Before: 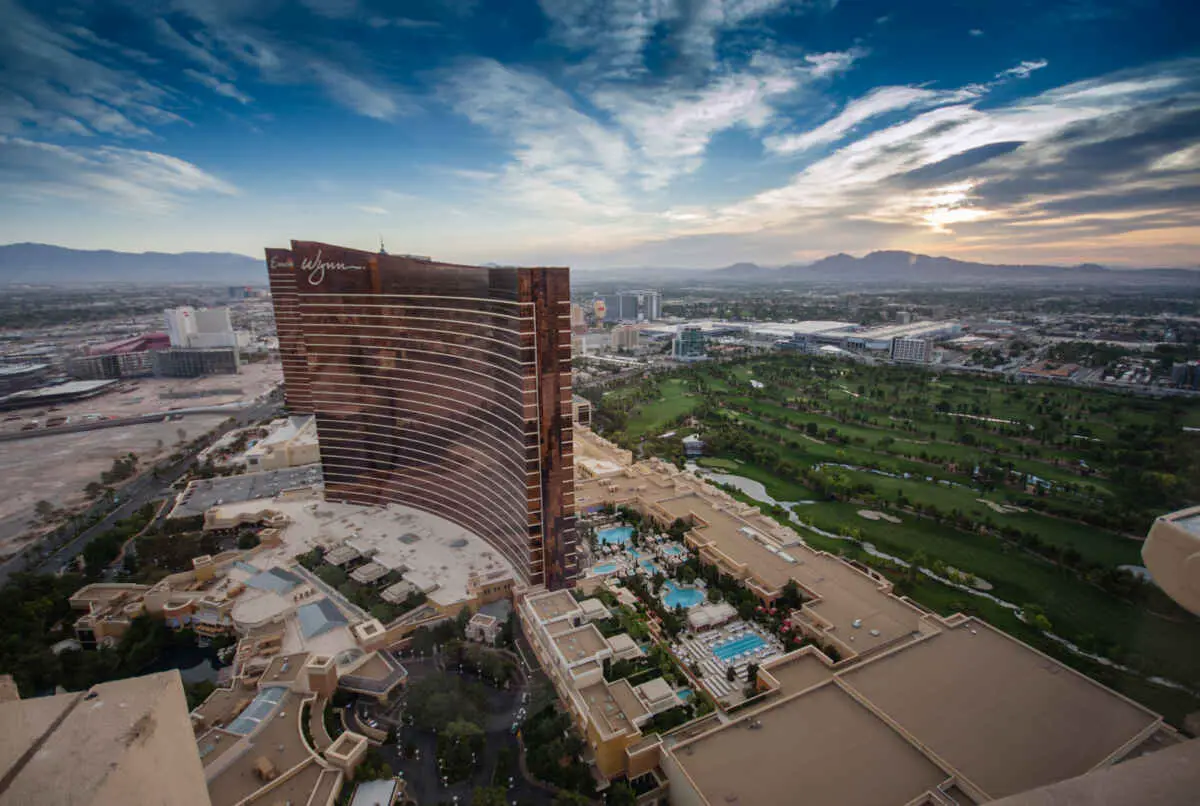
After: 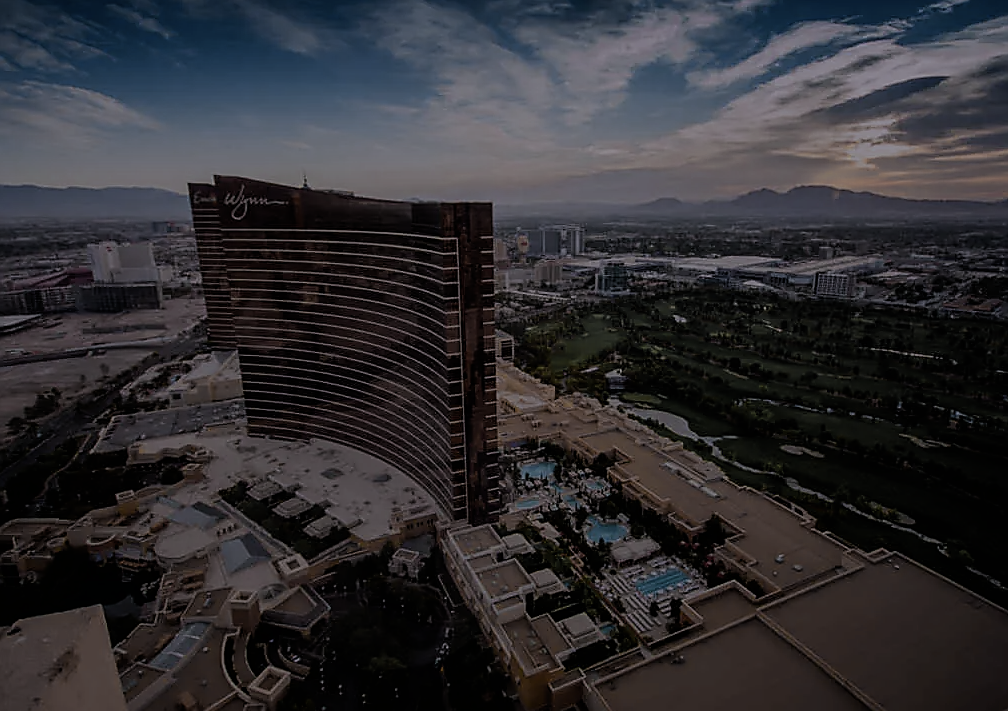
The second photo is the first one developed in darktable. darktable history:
crop: left 6.446%, top 8.188%, right 9.538%, bottom 3.548%
filmic rgb: black relative exposure -7.65 EV, white relative exposure 4.56 EV, hardness 3.61
white balance: red 1.05, blue 1.072
rotate and perspective: automatic cropping original format, crop left 0, crop top 0
bloom: size 3%, threshold 100%, strength 0%
sharpen: radius 1.4, amount 1.25, threshold 0.7
exposure: exposure -2.002 EV, compensate highlight preservation false
color zones: curves: ch0 [(0.004, 0.306) (0.107, 0.448) (0.252, 0.656) (0.41, 0.398) (0.595, 0.515) (0.768, 0.628)]; ch1 [(0.07, 0.323) (0.151, 0.452) (0.252, 0.608) (0.346, 0.221) (0.463, 0.189) (0.61, 0.368) (0.735, 0.395) (0.921, 0.412)]; ch2 [(0, 0.476) (0.132, 0.512) (0.243, 0.512) (0.397, 0.48) (0.522, 0.376) (0.634, 0.536) (0.761, 0.46)]
